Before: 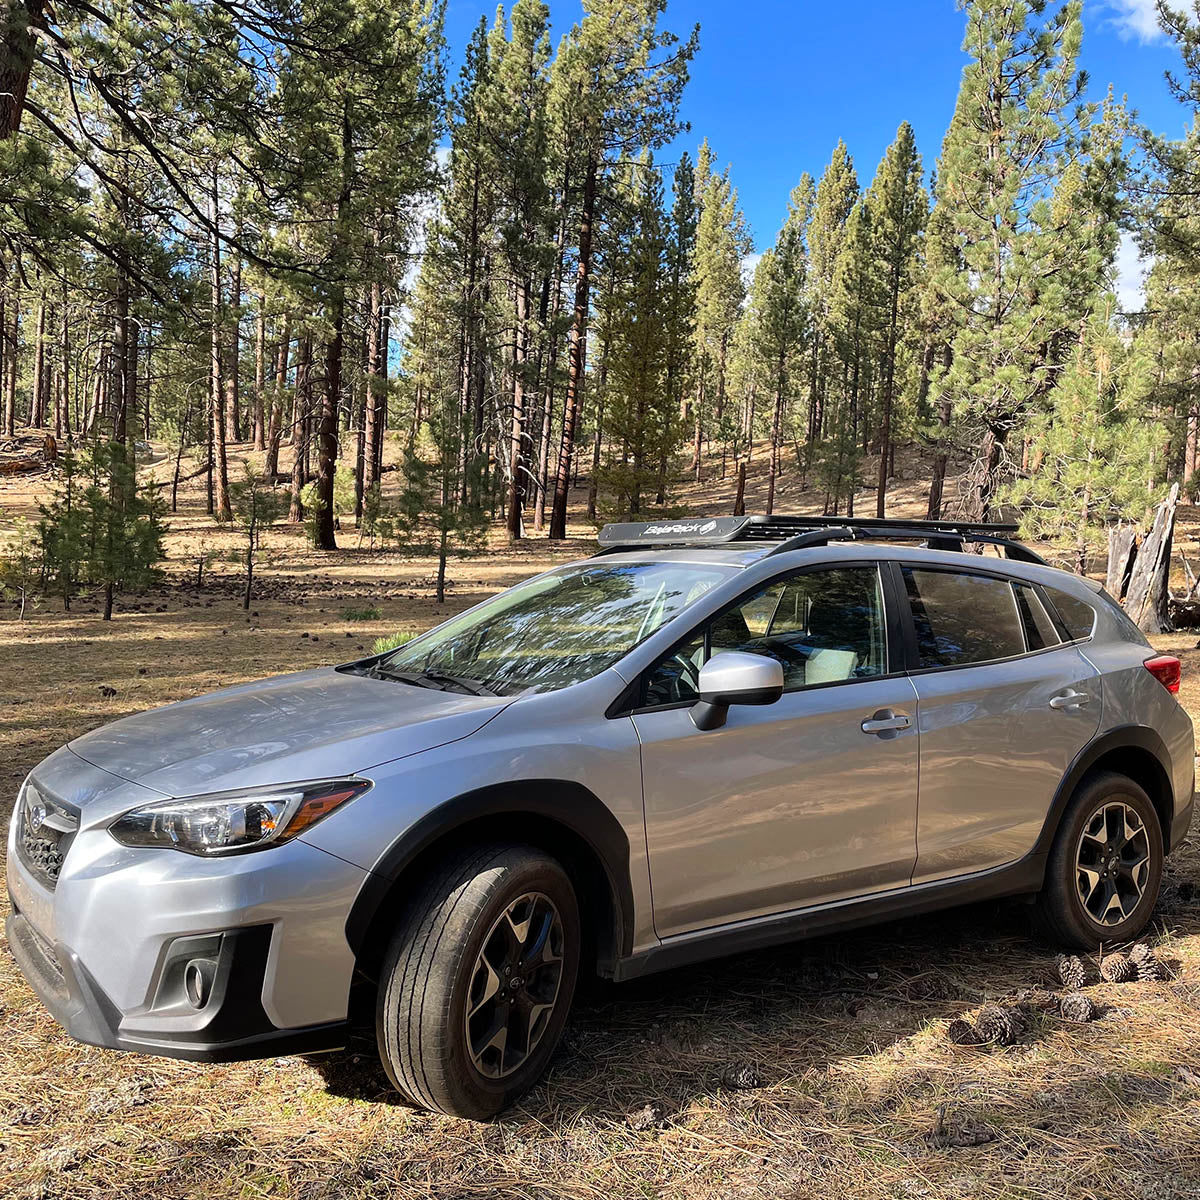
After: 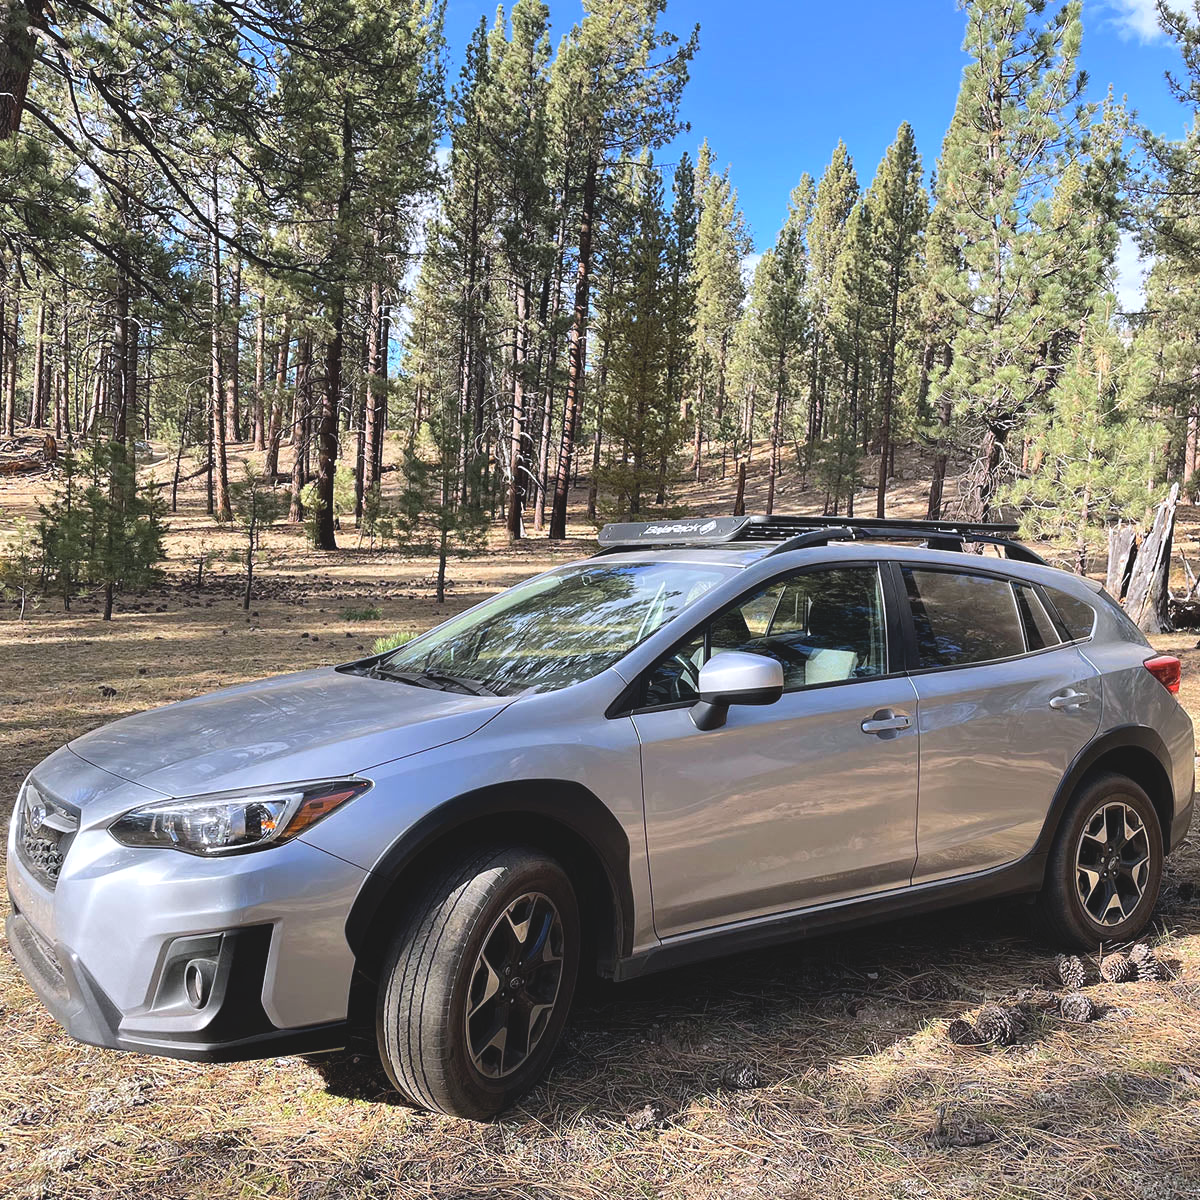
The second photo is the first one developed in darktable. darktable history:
tone equalizer: -8 EV -0.417 EV, -7 EV -0.389 EV, -6 EV -0.333 EV, -5 EV -0.222 EV, -3 EV 0.222 EV, -2 EV 0.333 EV, -1 EV 0.389 EV, +0 EV 0.417 EV, edges refinement/feathering 500, mask exposure compensation -1.57 EV, preserve details no
contrast brightness saturation: contrast -0.15, brightness 0.05, saturation -0.12
color calibration: illuminant as shot in camera, x 0.358, y 0.373, temperature 4628.91 K
